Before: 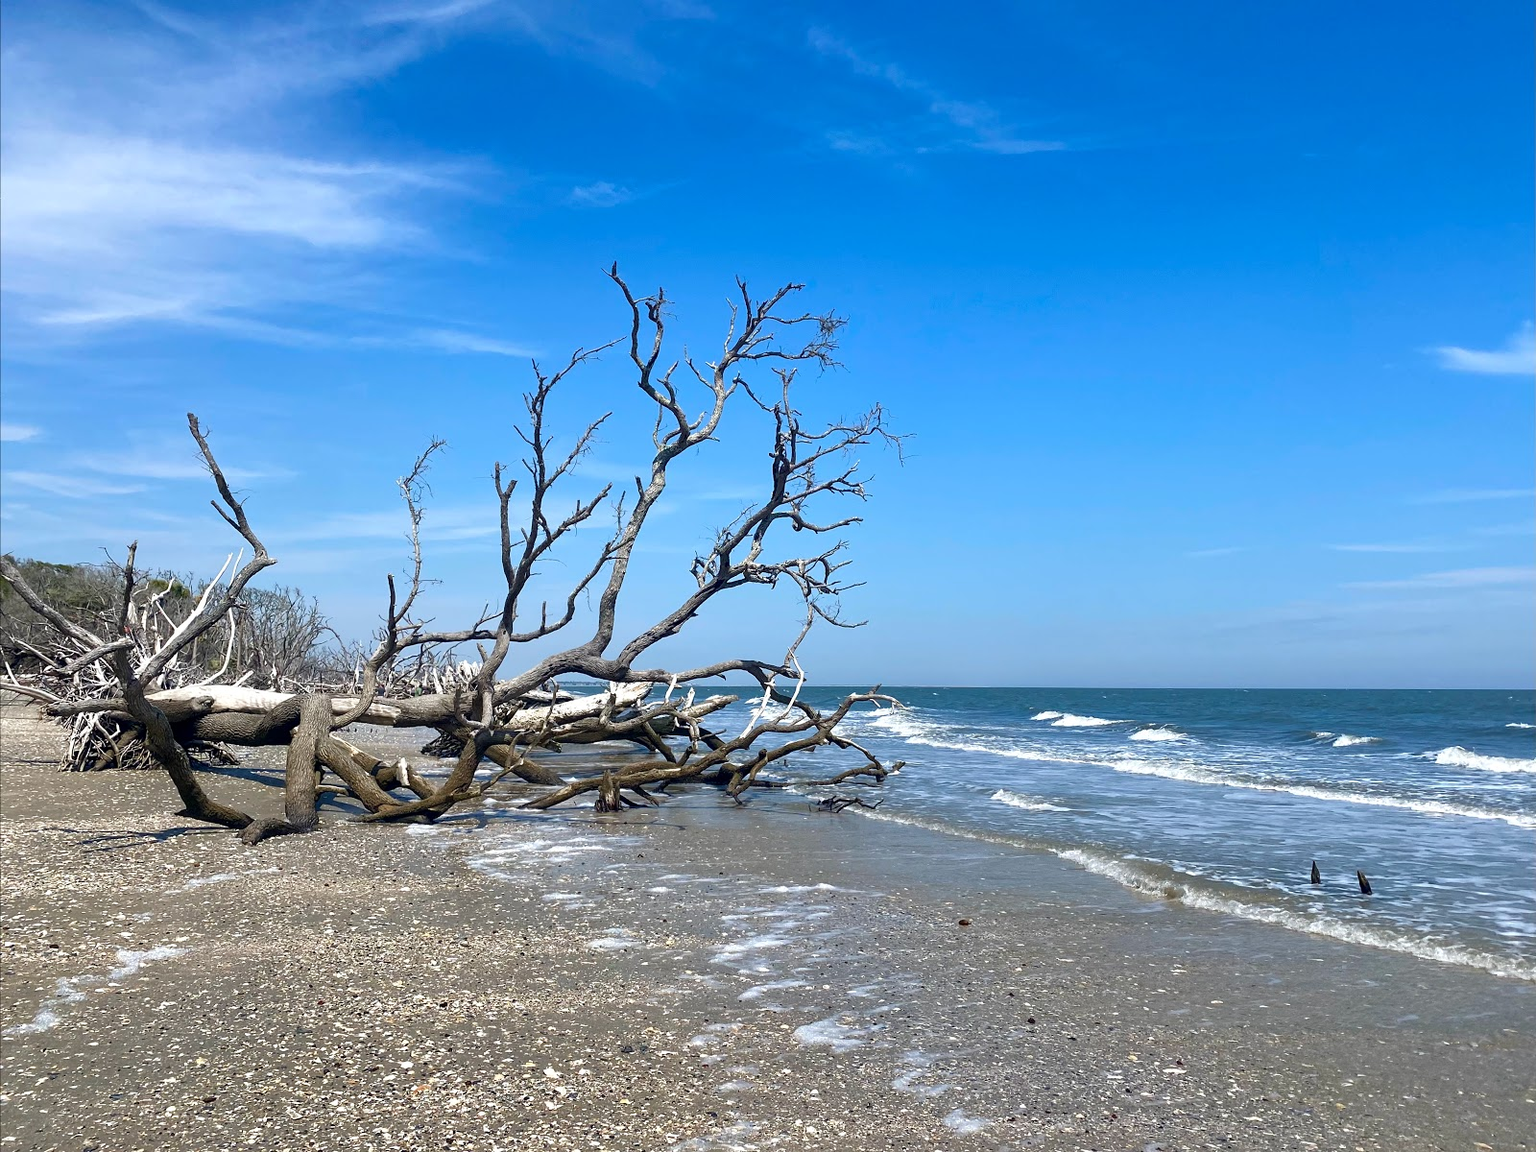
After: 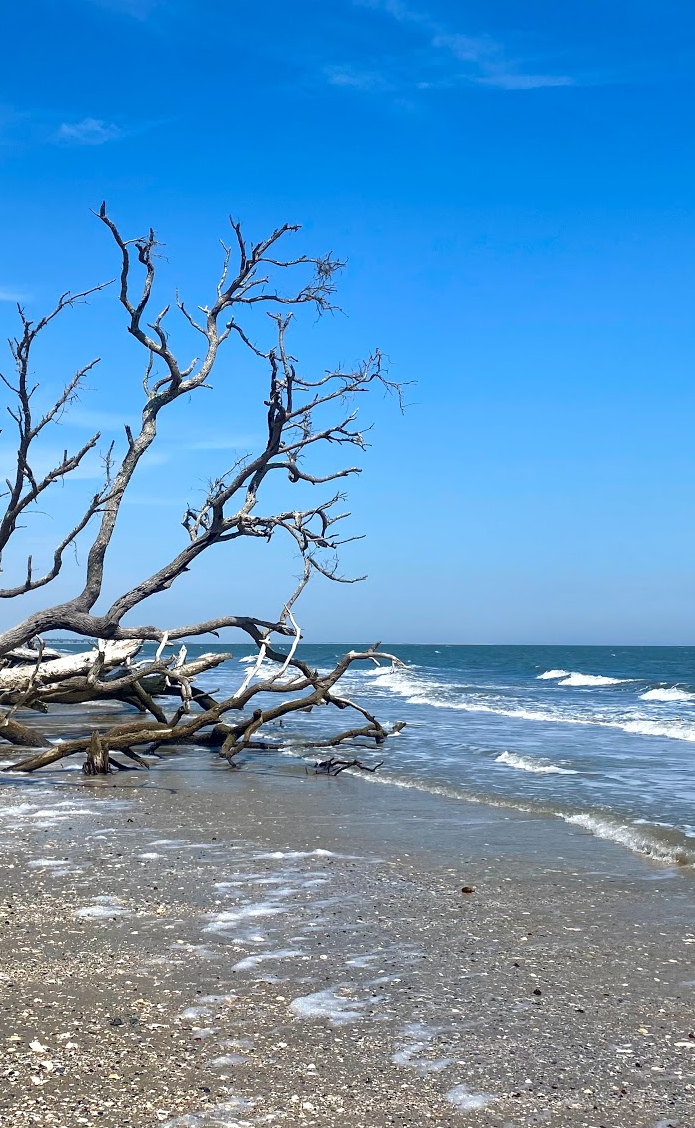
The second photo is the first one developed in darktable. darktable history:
crop: left 33.623%, top 5.98%, right 22.906%
